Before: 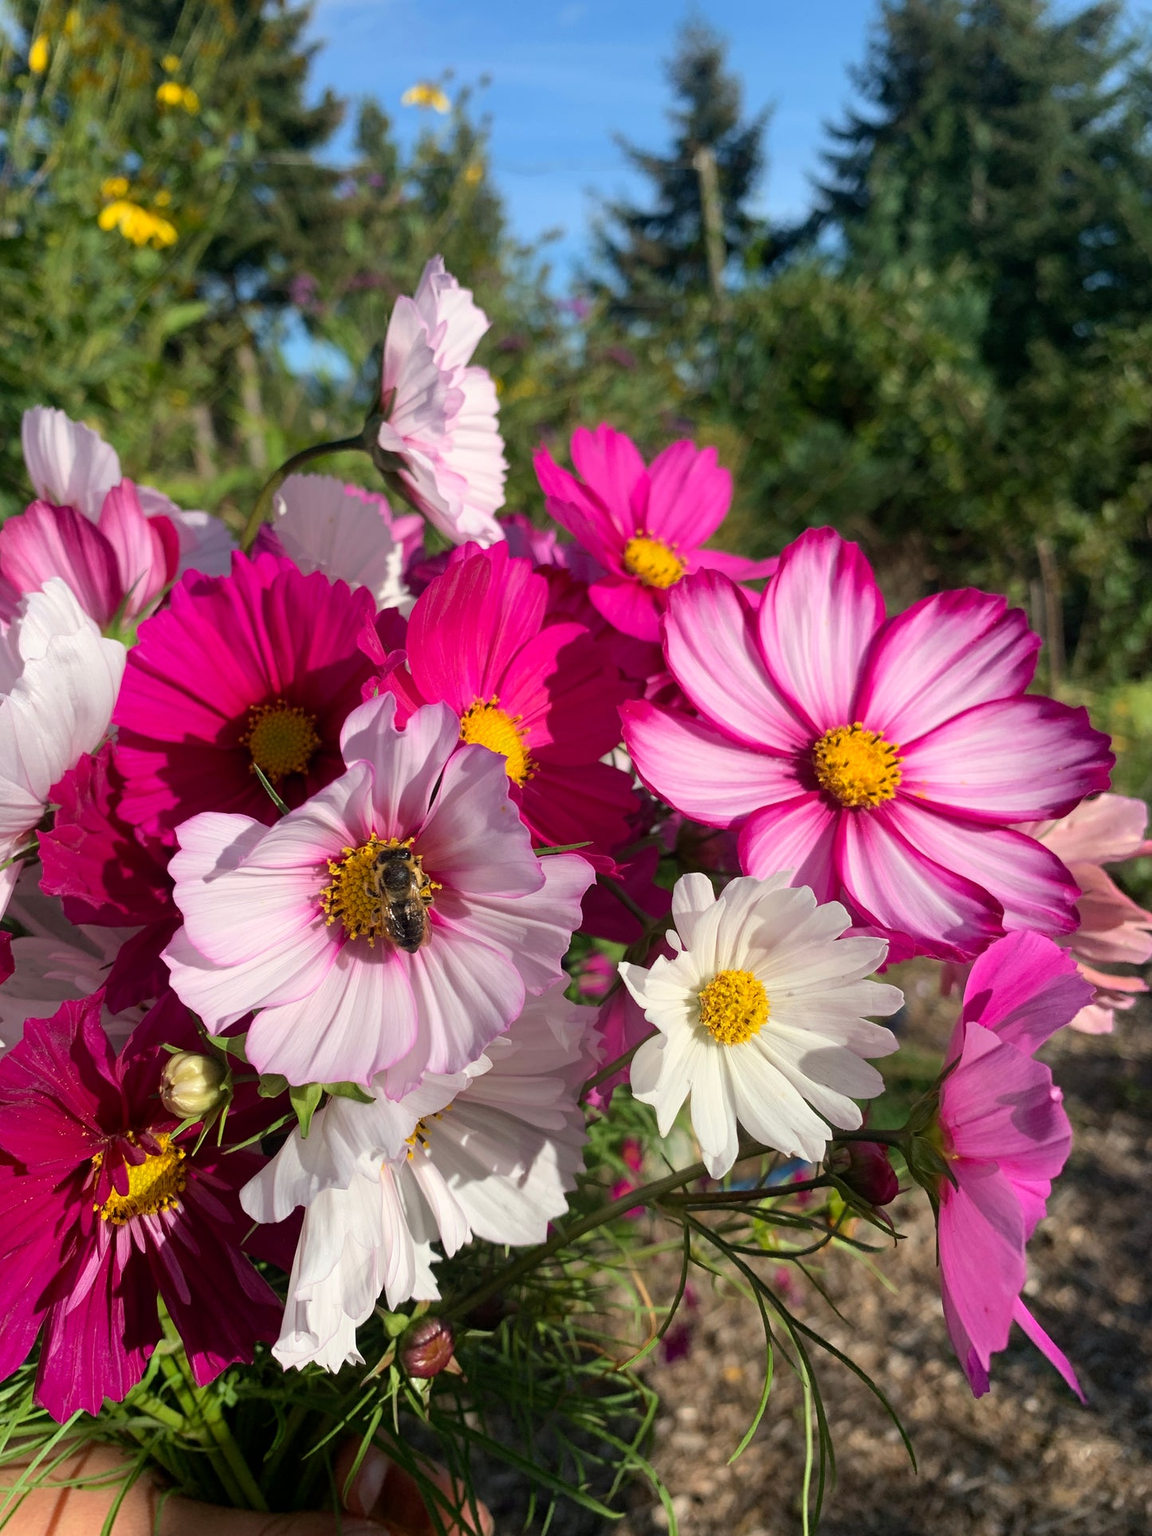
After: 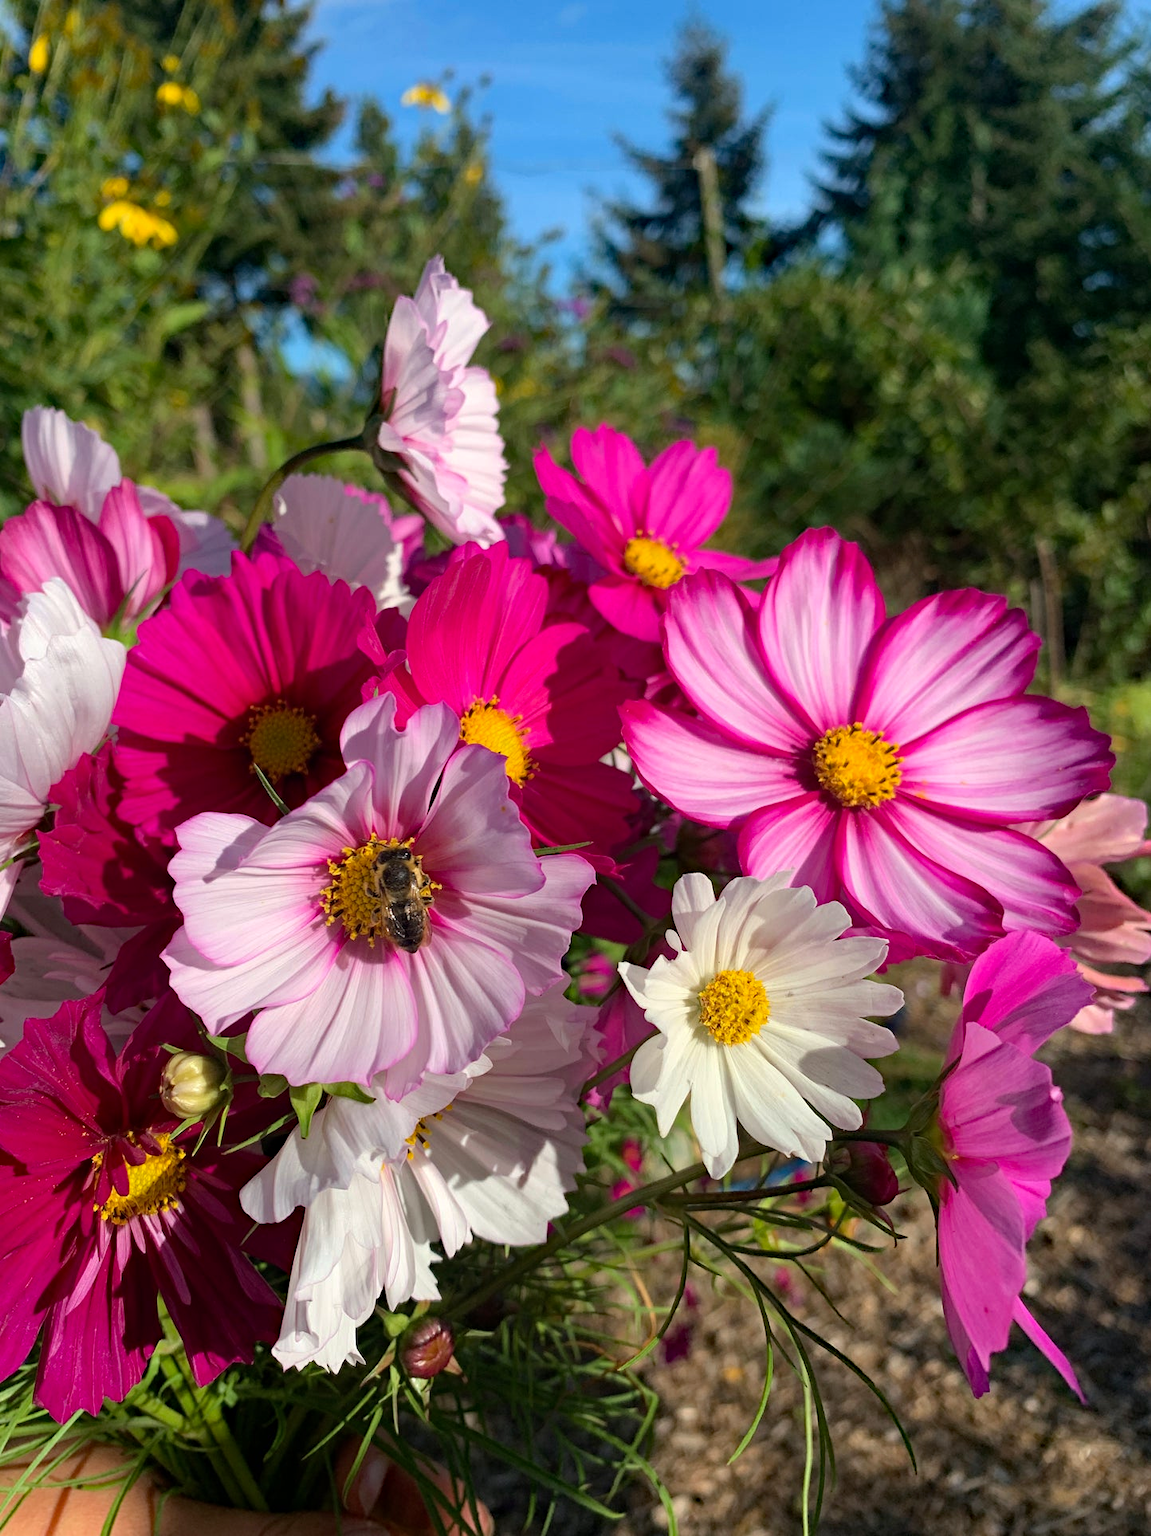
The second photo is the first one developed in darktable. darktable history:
haze removal: strength 0.295, distance 0.257, compatibility mode true, adaptive false
